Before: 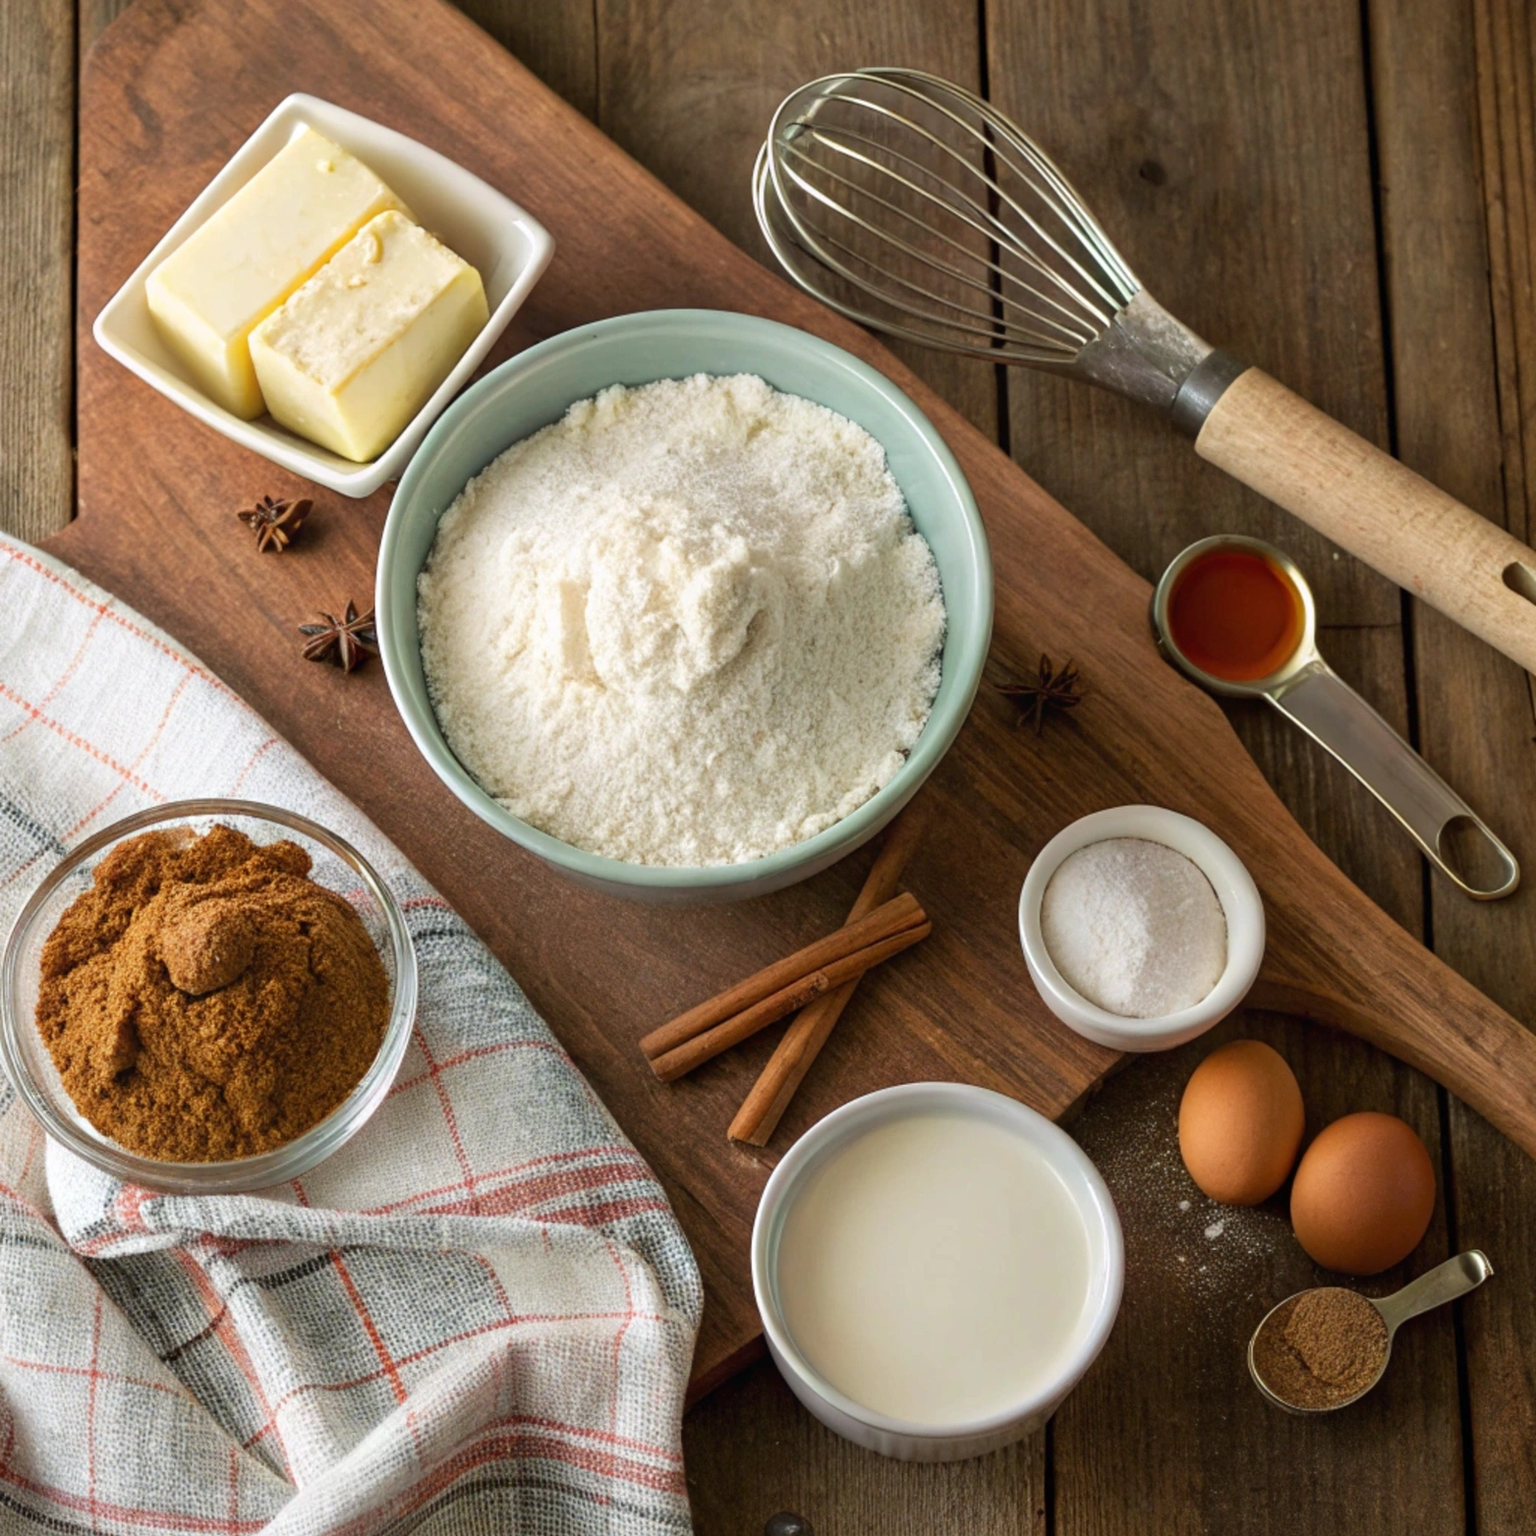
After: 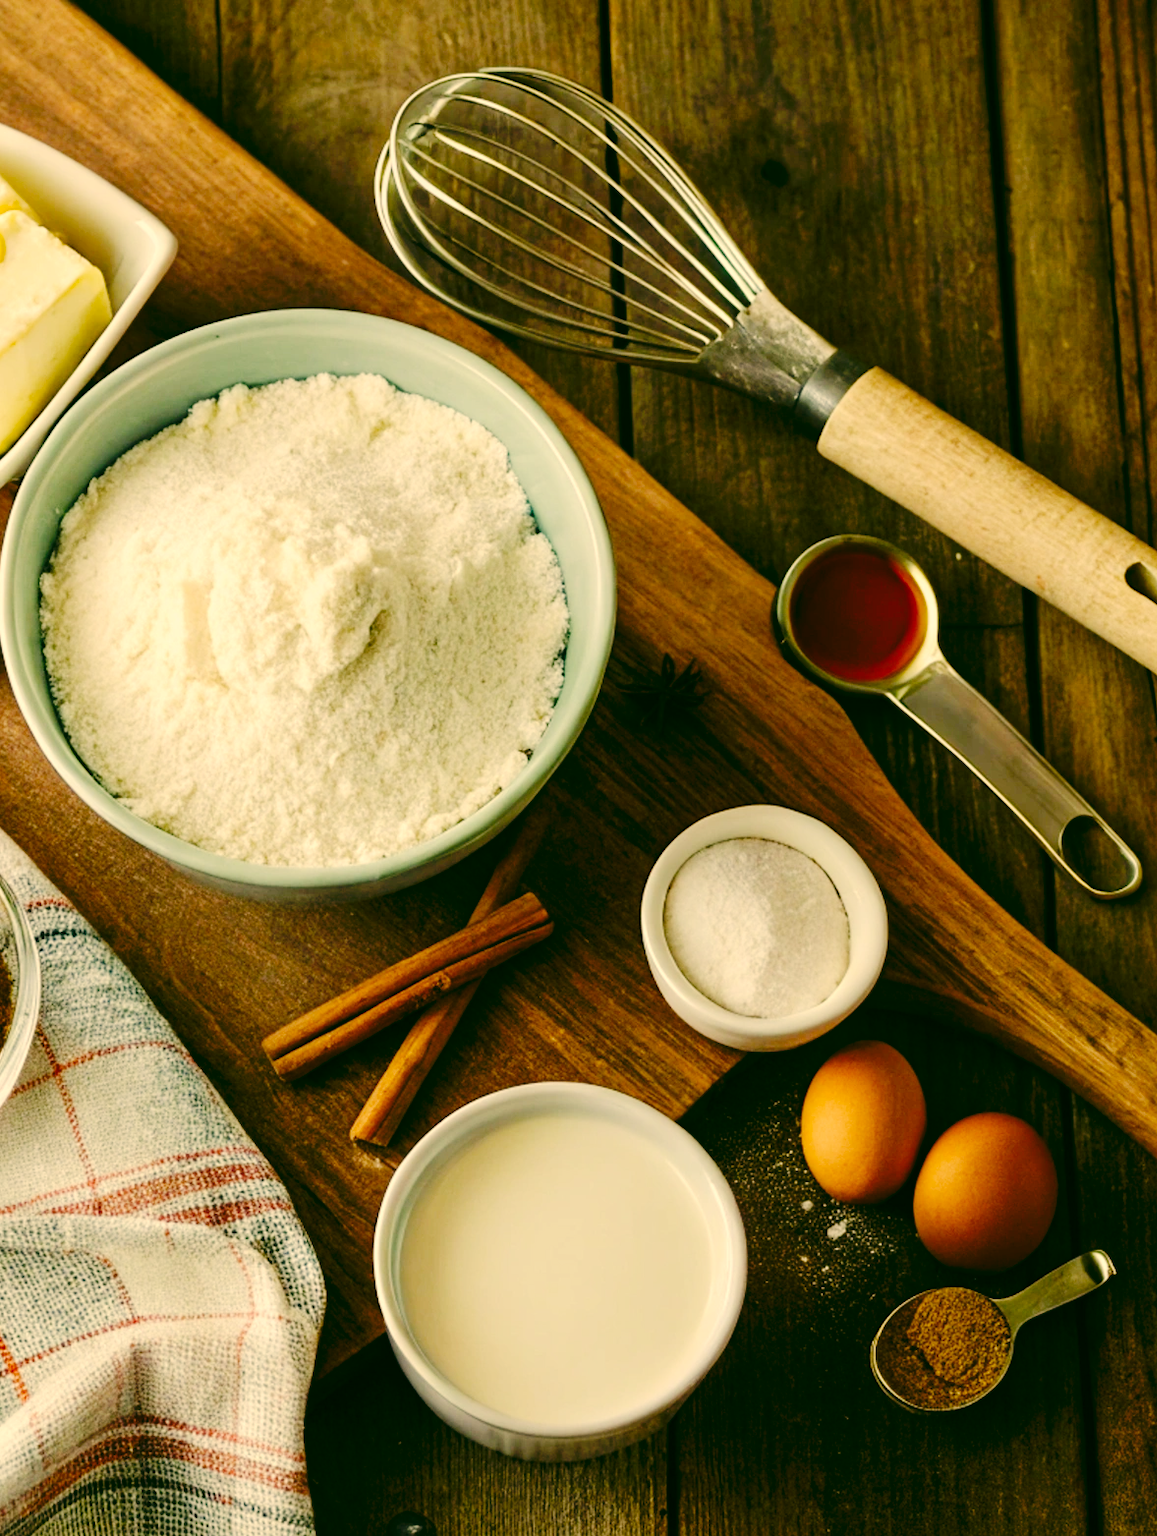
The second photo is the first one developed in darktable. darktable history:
color correction: highlights a* 5.3, highlights b* 24.26, shadows a* -15.58, shadows b* 4.02
tone curve: curves: ch0 [(0, 0) (0.003, 0.003) (0.011, 0.009) (0.025, 0.018) (0.044, 0.027) (0.069, 0.034) (0.1, 0.043) (0.136, 0.056) (0.177, 0.084) (0.224, 0.138) (0.277, 0.203) (0.335, 0.329) (0.399, 0.451) (0.468, 0.572) (0.543, 0.671) (0.623, 0.754) (0.709, 0.821) (0.801, 0.88) (0.898, 0.938) (1, 1)], preserve colors none
crop and rotate: left 24.6%
